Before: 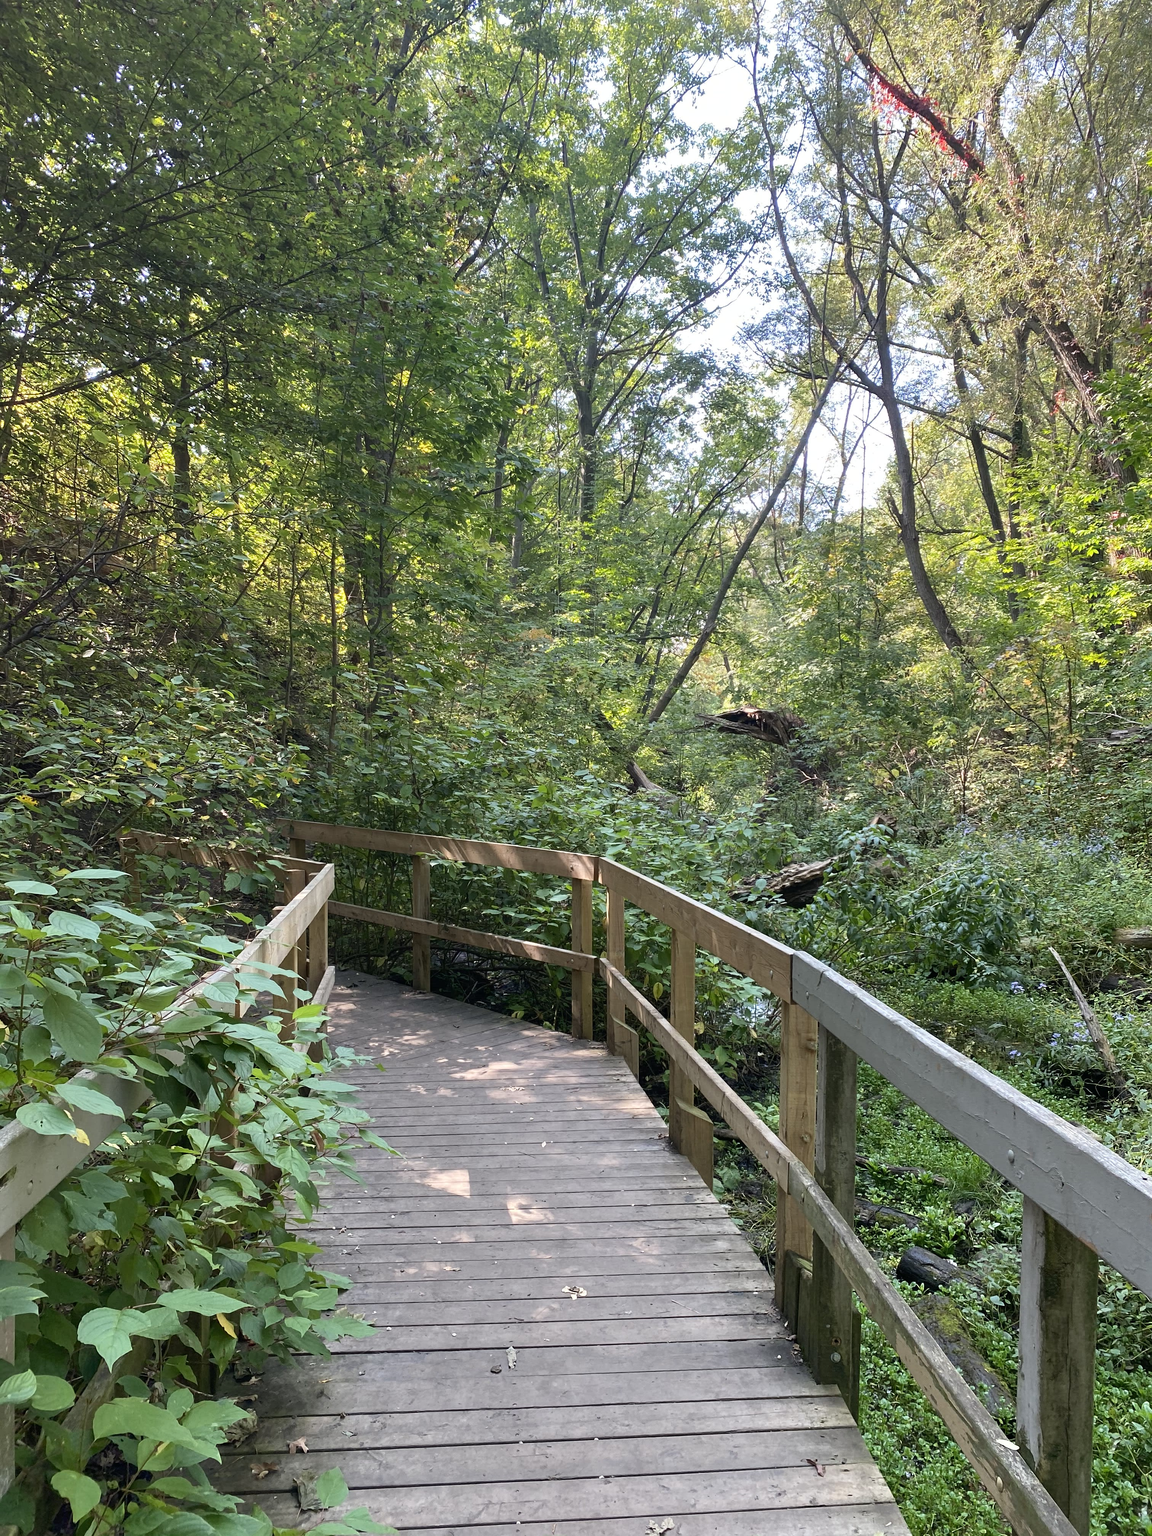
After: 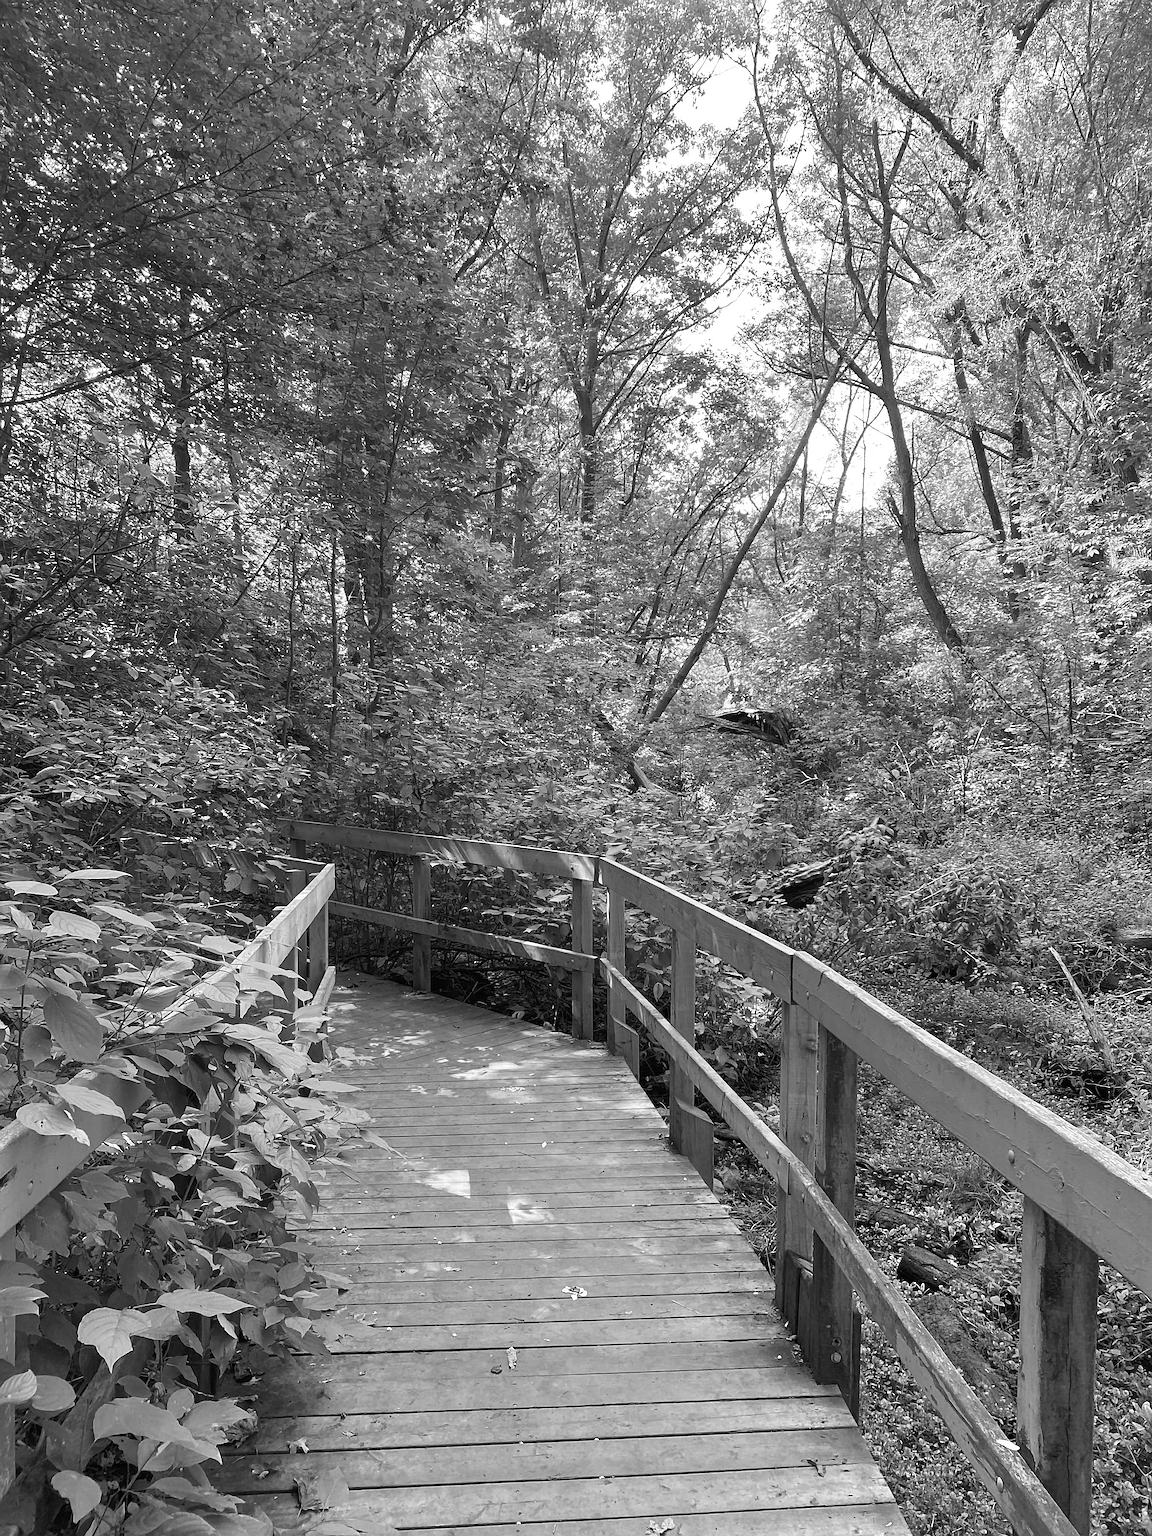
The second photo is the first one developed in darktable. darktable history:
local contrast: mode bilateral grid, contrast 20, coarseness 50, detail 102%, midtone range 0.2
sharpen: on, module defaults
shadows and highlights: radius 331.84, shadows 53.55, highlights -100, compress 94.63%, highlights color adjustment 73.23%, soften with gaussian
monochrome: a 16.01, b -2.65, highlights 0.52
